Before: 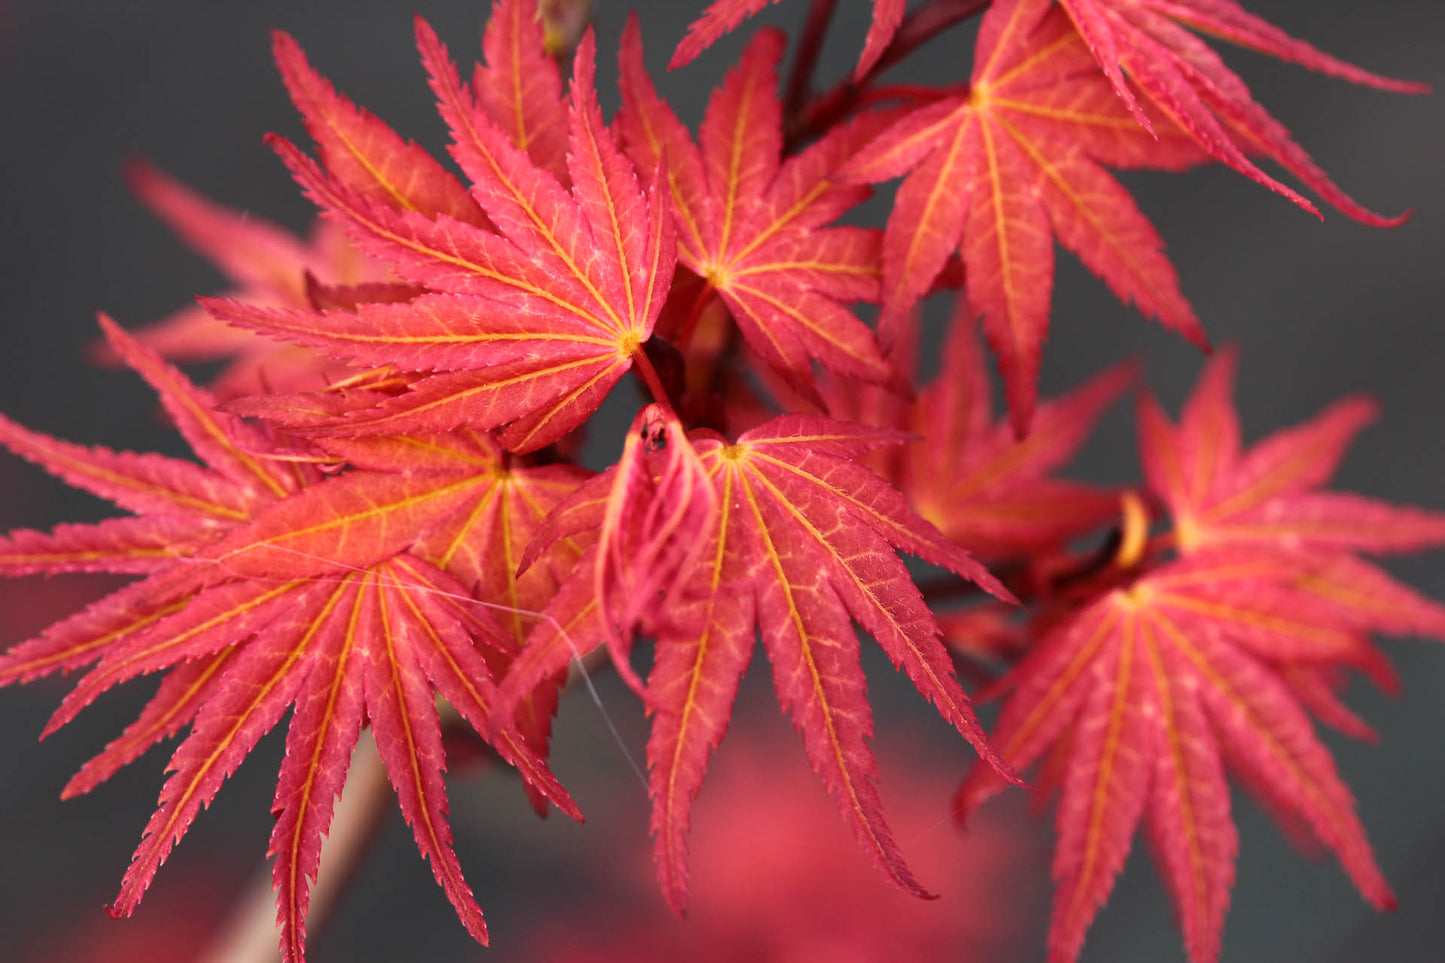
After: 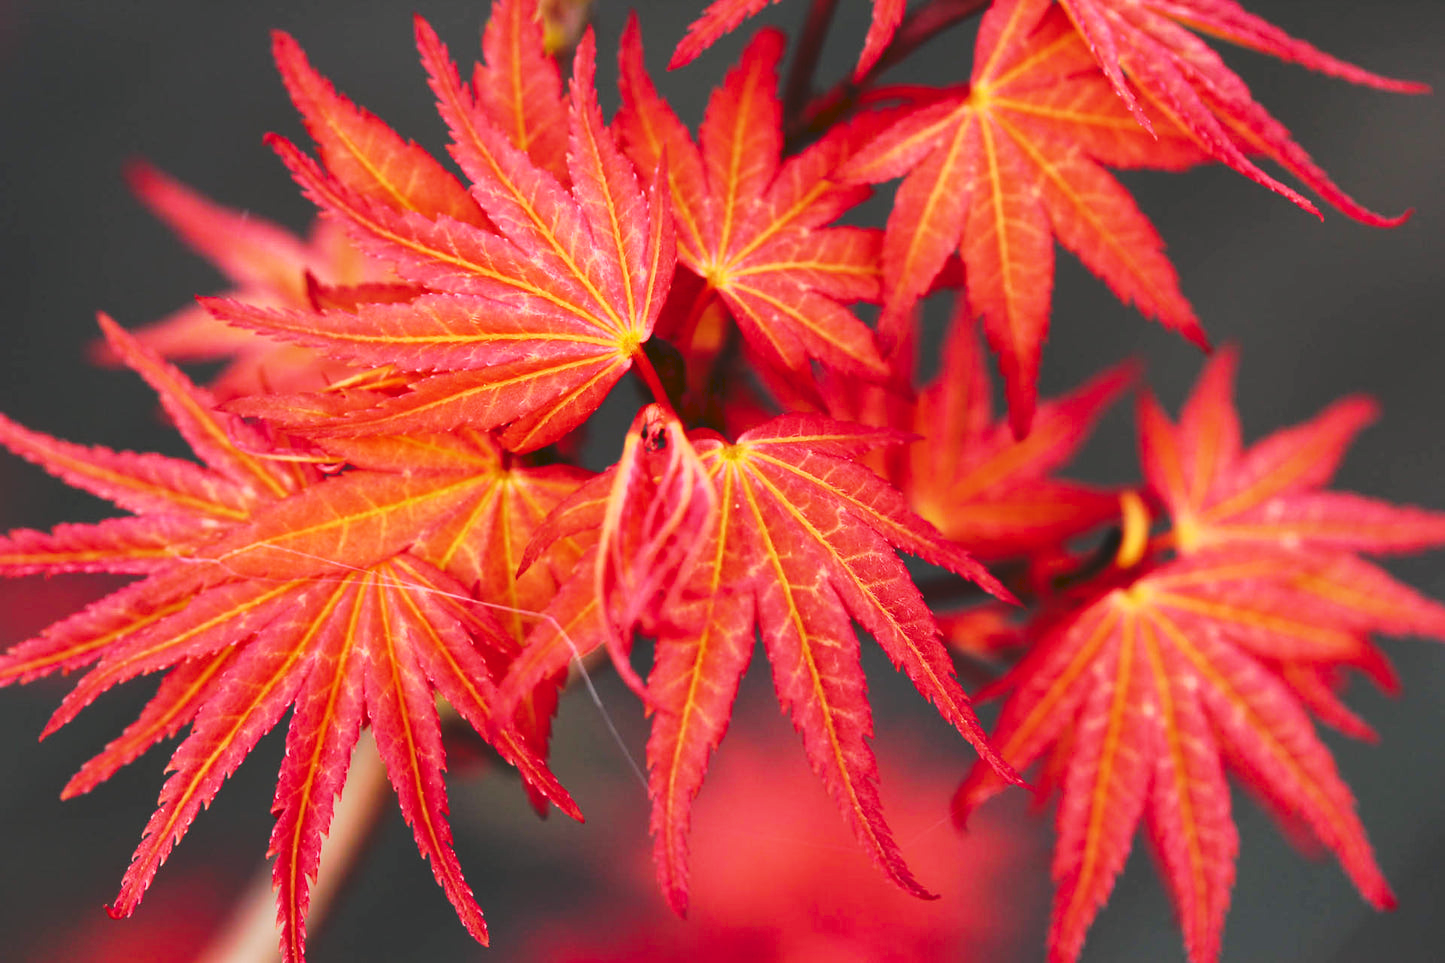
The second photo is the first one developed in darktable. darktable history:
tone curve: curves: ch0 [(0, 0) (0.003, 0.065) (0.011, 0.072) (0.025, 0.09) (0.044, 0.104) (0.069, 0.116) (0.1, 0.127) (0.136, 0.15) (0.177, 0.184) (0.224, 0.223) (0.277, 0.28) (0.335, 0.361) (0.399, 0.443) (0.468, 0.525) (0.543, 0.616) (0.623, 0.713) (0.709, 0.79) (0.801, 0.866) (0.898, 0.933) (1, 1)], preserve colors none
color look up table: target L [97.17, 92.57, 84.54, 88.96, 86.03, 74.12, 69.99, 56.4, 62.69, 61.37, 46.23, 31.88, 3.554, 200.89, 90.79, 84.32, 72.04, 65.73, 63.65, 57.1, 52.18, 54.4, 51.67, 47.15, 45.32, 38.71, 31.16, 23.2, 18.5, 89.85, 73.5, 63.99, 65.32, 61.44, 60.04, 50.71, 52.33, 50.79, 42.79, 36.97, 38.5, 35.94, 33.1, 2.157, 77.13, 73.51, 72.93, 64, 32.6], target a [-38.59, -5.621, -52.44, -37.16, -29.07, -48, -5.688, -50.35, -16.34, -5.997, -29.1, -29.02, -6.803, 0, 0.557, -0.331, 37.84, 33.68, 26.98, 51.39, 68.68, 29.77, -0.268, 68.35, 64.53, 52.76, 6.667, 41.28, 13.96, 16.88, 39.64, 1.539, 58.84, 73.06, 29.56, 75.82, 80.82, 45.23, 4.945, 14.21, 61, 53.97, 36.65, 4.332, -11.43, -26.93, -33.59, -10.49, -13.11], target b [94.13, 6.963, 47.93, -1.947, 32.96, 18.81, 54.46, 44.35, 11.48, 56.85, 39.2, 24.12, 5.315, -0.001, 23.33, 78.52, 10.61, 64.65, 23.92, 50.42, 7.582, 56.57, 36.8, 9.386, 61.65, 44.79, 4.333, 5.185, 31.06, -18.35, -32.84, 0.552, -28.74, -55.78, -18.08, -8.206, -42.28, -34.98, -31.14, -62.86, -62.67, -12.07, -80.05, -29.47, -16.8, -32.07, -4.448, -45.04, -13.19], num patches 49
